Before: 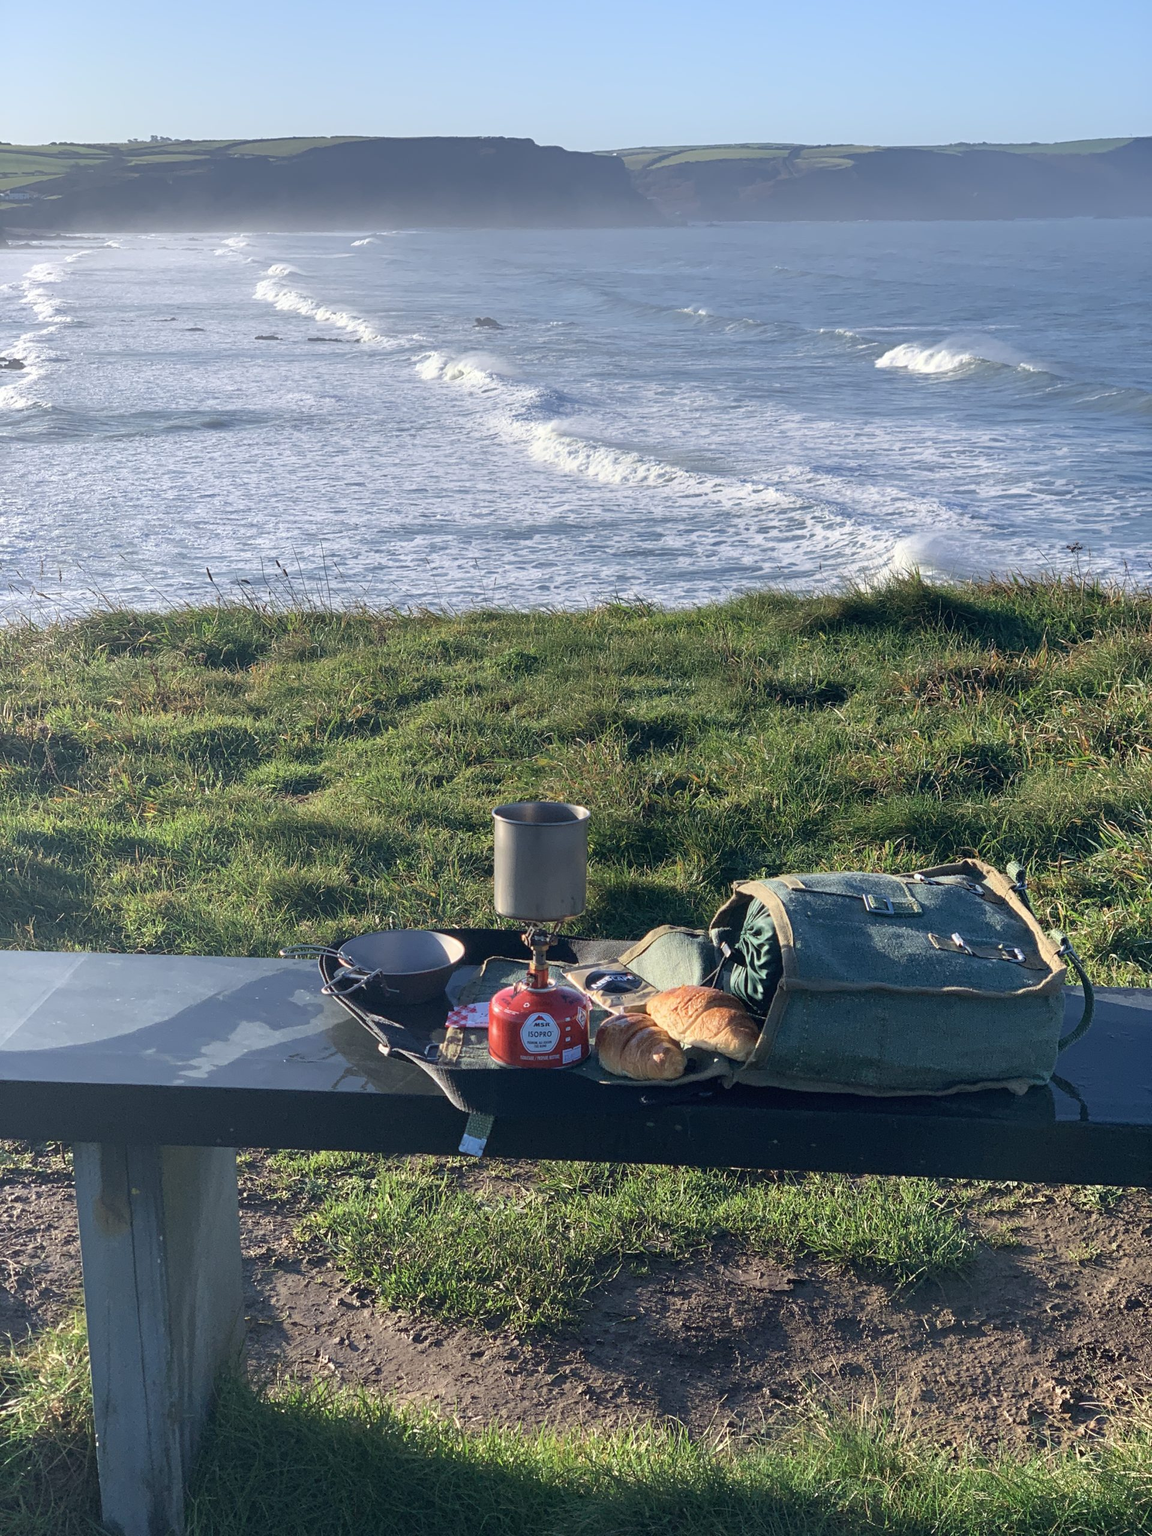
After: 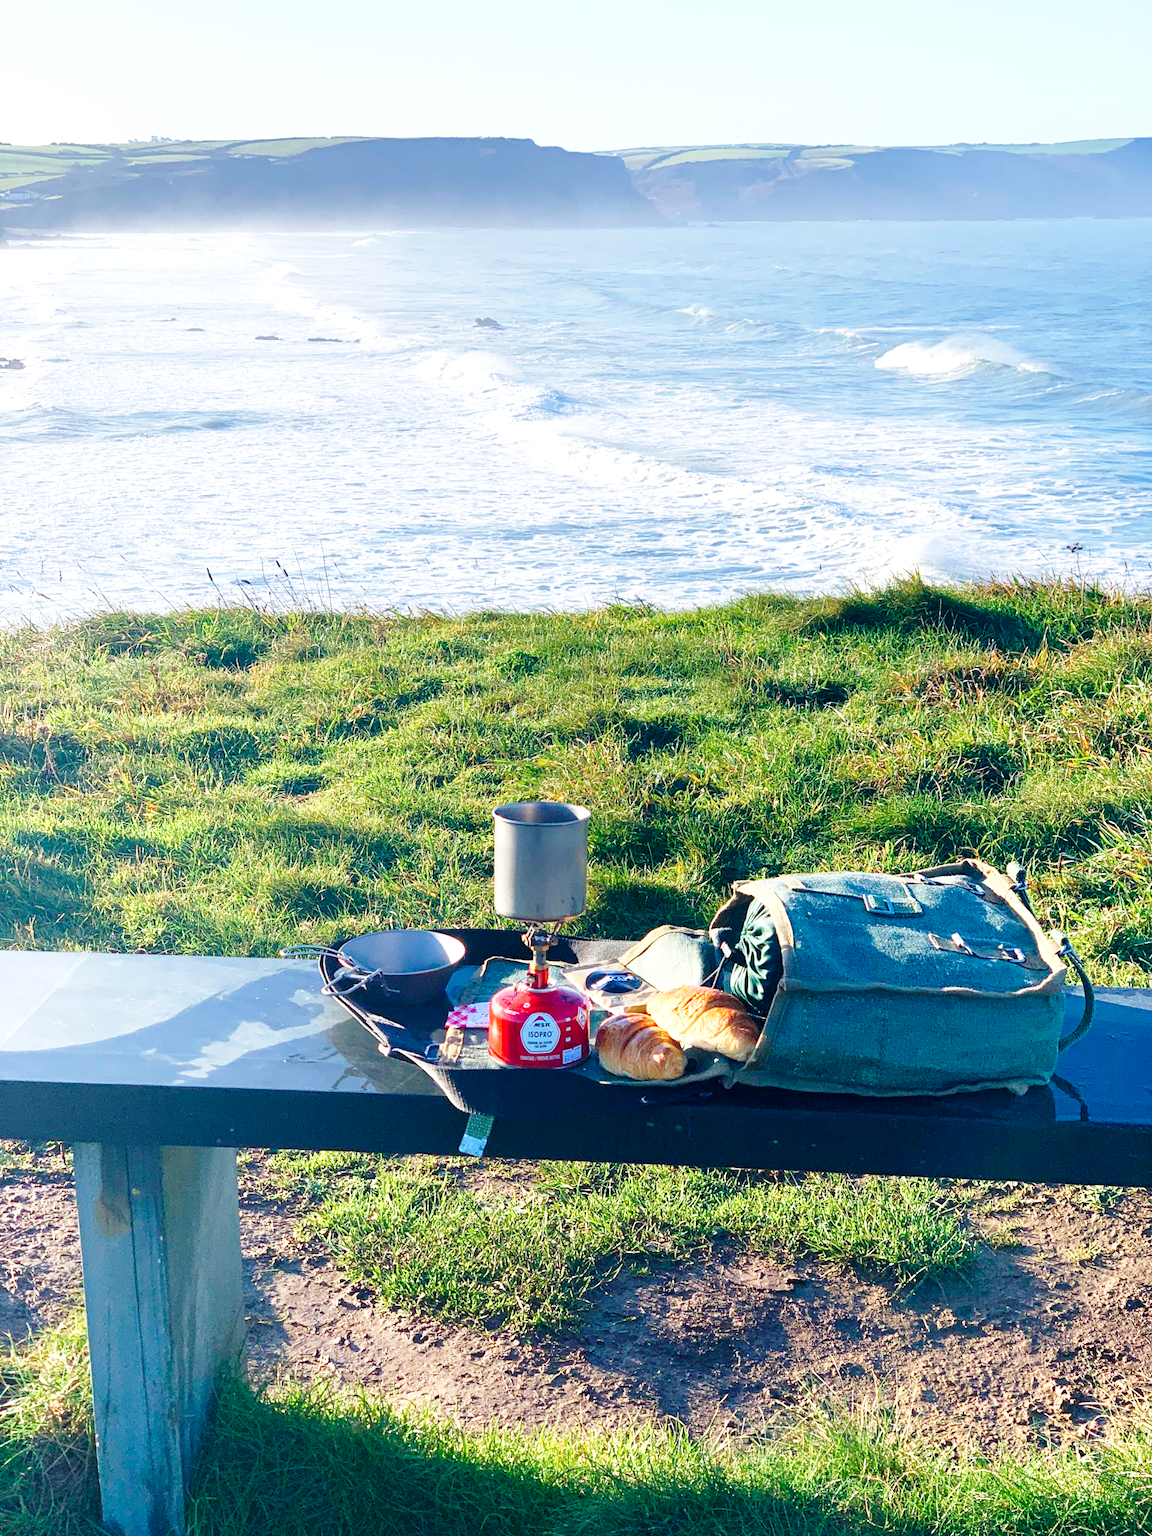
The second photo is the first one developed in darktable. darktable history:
color balance rgb: perceptual saturation grading › global saturation 20%, perceptual saturation grading › highlights -24.931%, perceptual saturation grading › shadows 49.6%, perceptual brilliance grading › global brilliance 18.056%
base curve: curves: ch0 [(0, 0) (0.028, 0.03) (0.121, 0.232) (0.46, 0.748) (0.859, 0.968) (1, 1)], preserve colors none
